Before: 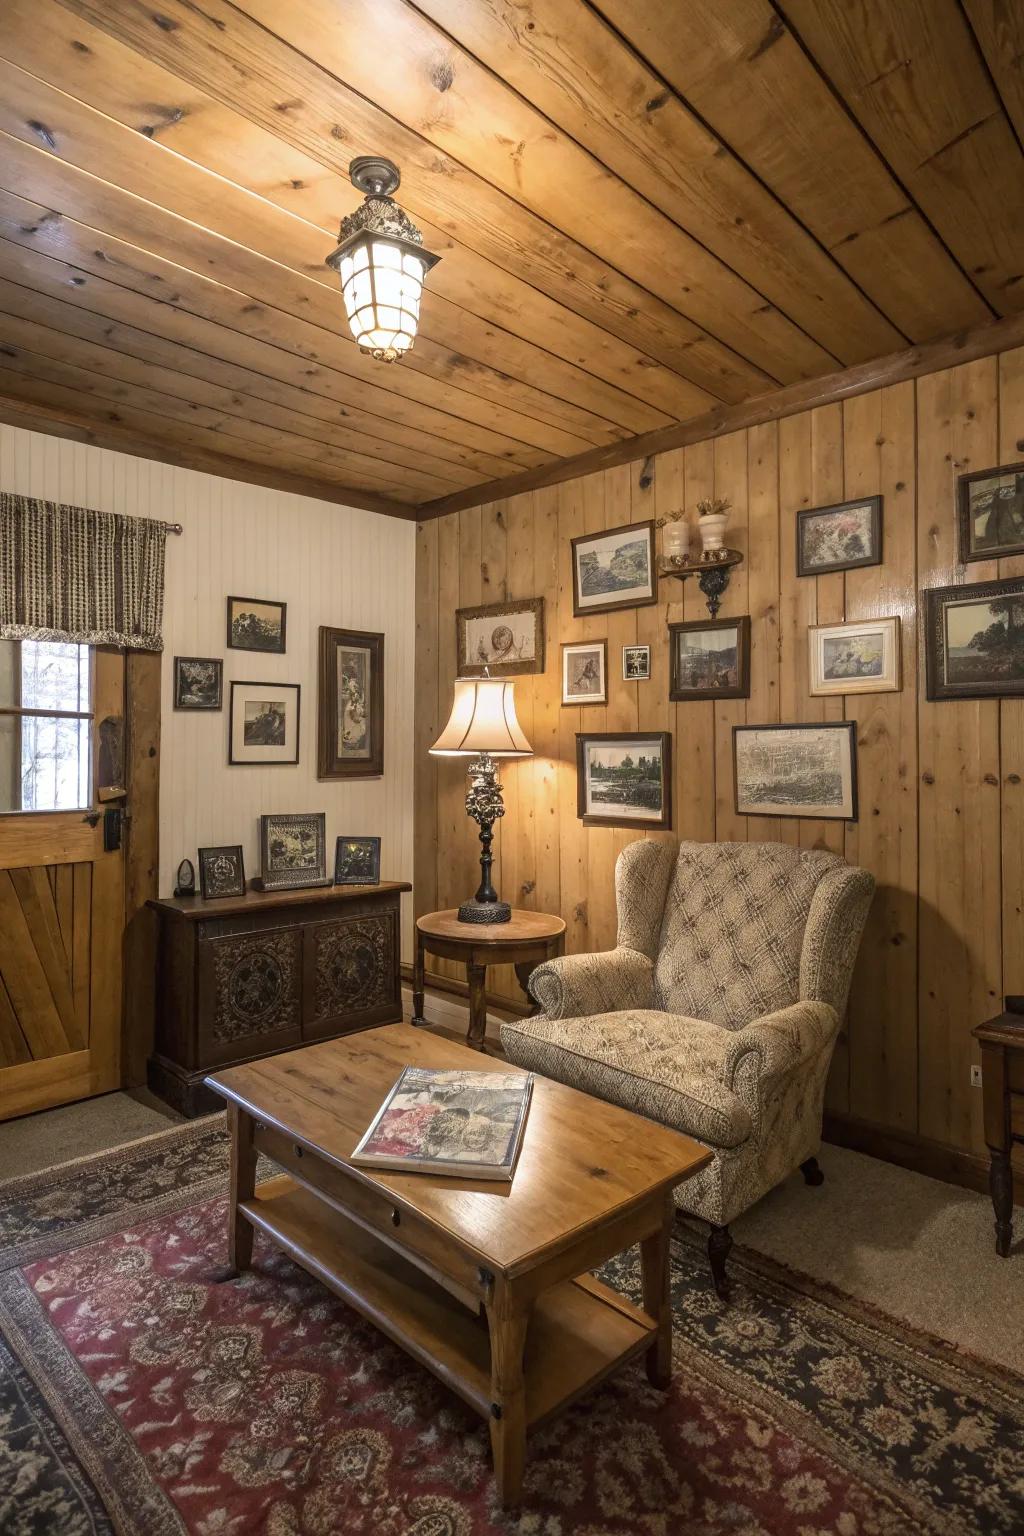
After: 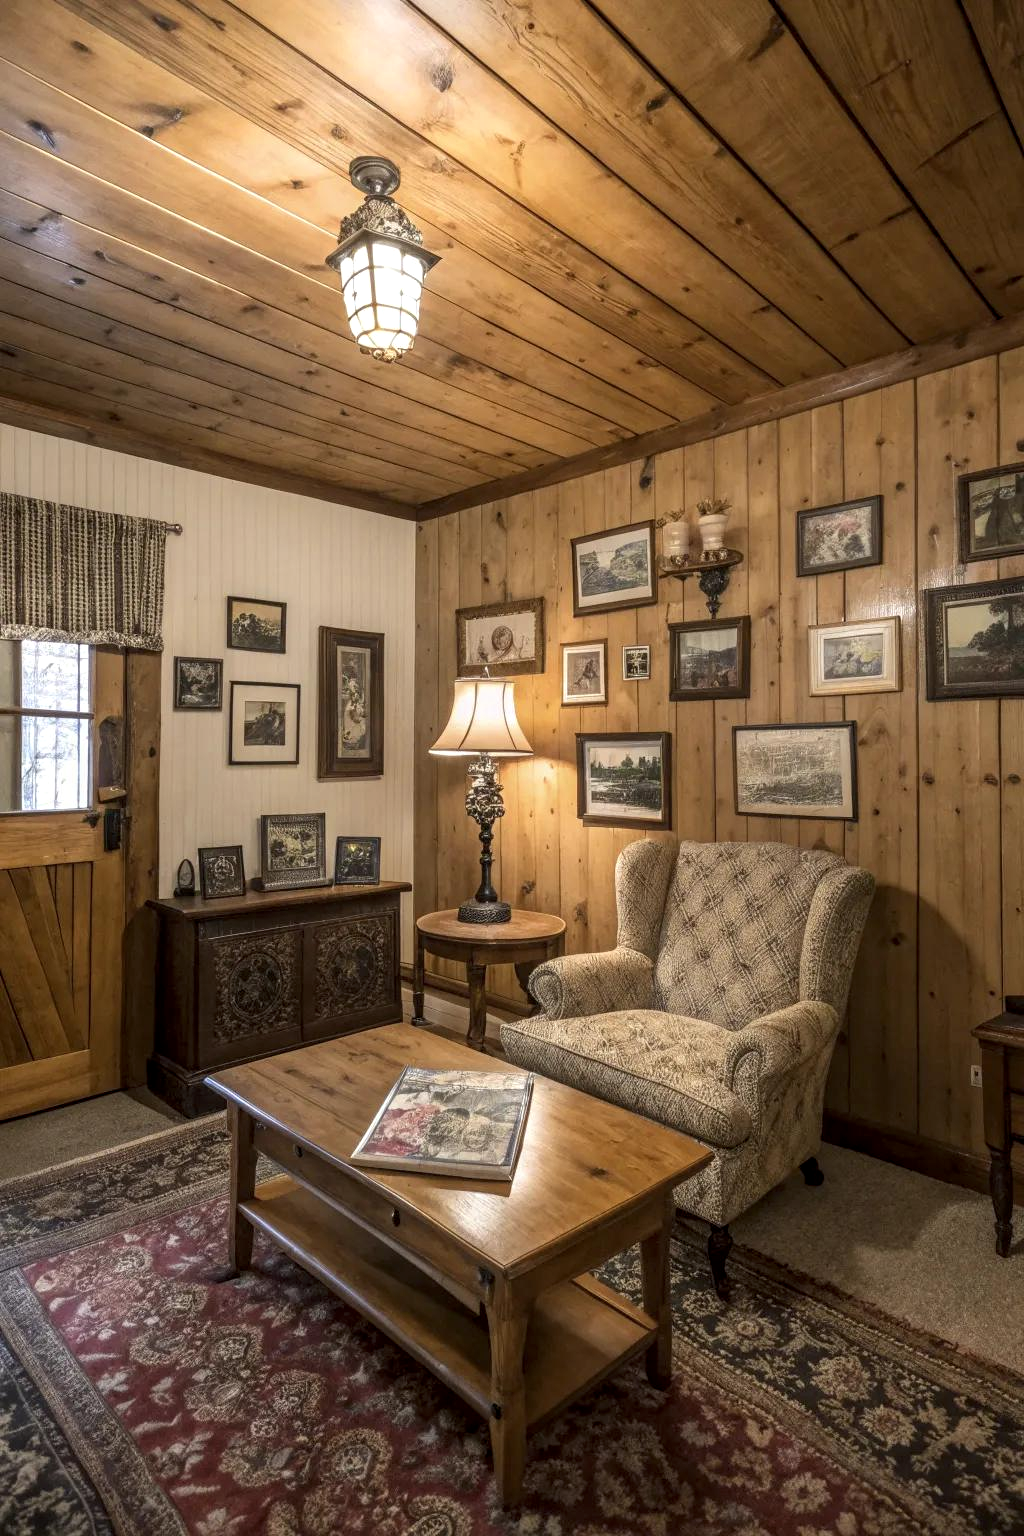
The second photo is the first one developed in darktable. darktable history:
color zones: curves: ch0 [(0.068, 0.464) (0.25, 0.5) (0.48, 0.508) (0.75, 0.536) (0.886, 0.476) (0.967, 0.456)]; ch1 [(0.066, 0.456) (0.25, 0.5) (0.616, 0.508) (0.746, 0.56) (0.934, 0.444)]
local contrast: on, module defaults
